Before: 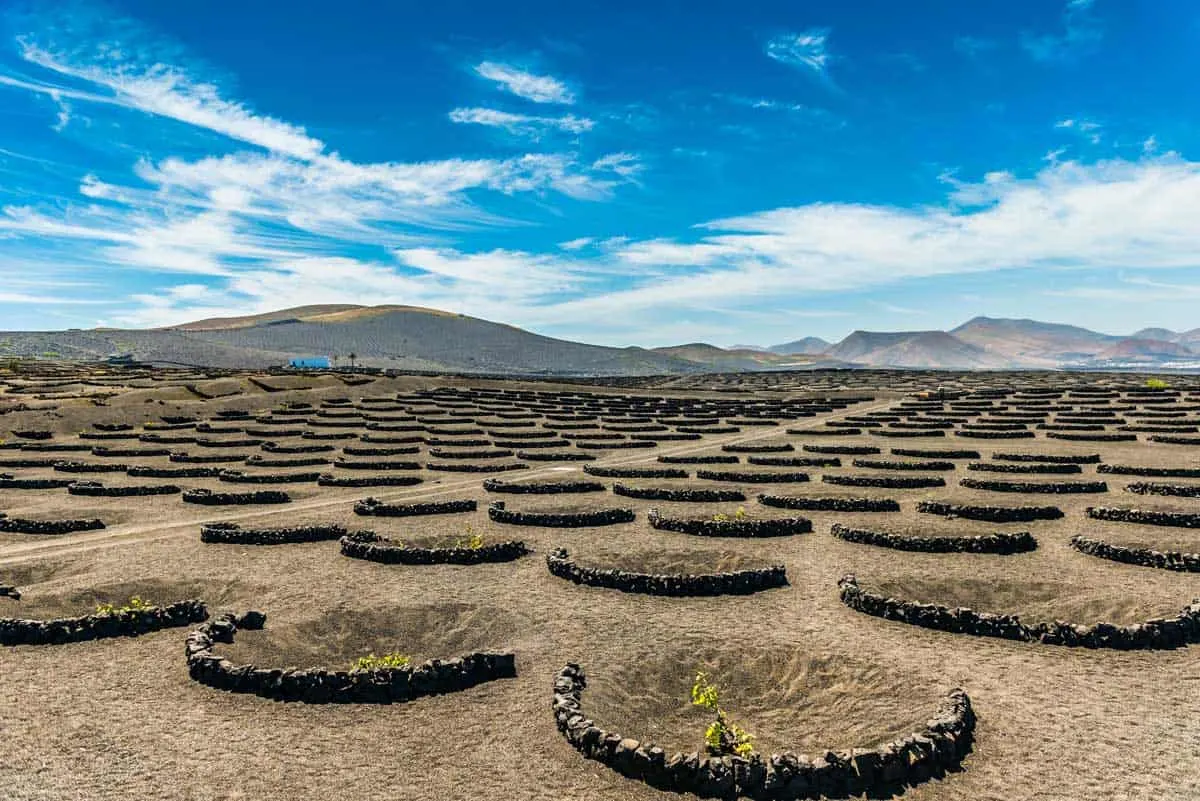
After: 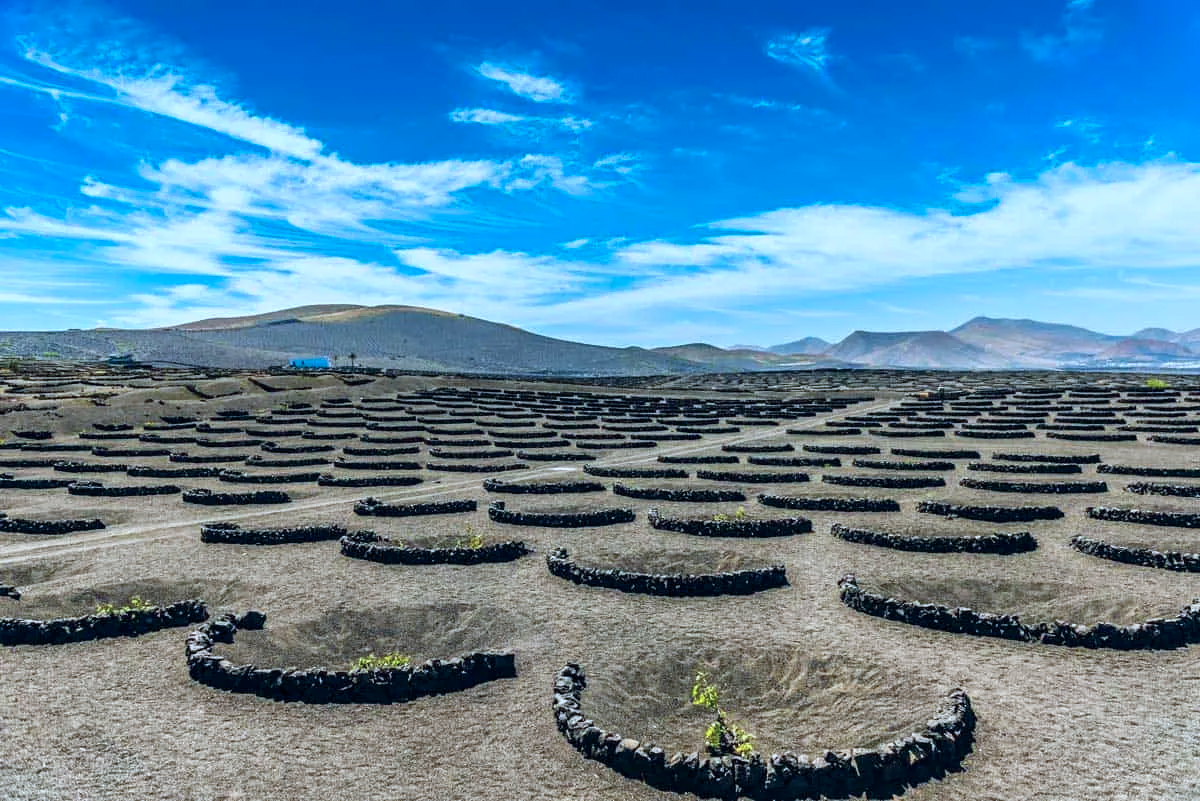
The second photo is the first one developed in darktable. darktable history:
color calibration: x 0.396, y 0.386, temperature 3669 K
color balance rgb: shadows lift › hue 87.51°, highlights gain › chroma 1.62%, highlights gain › hue 55.1°, global offset › chroma 0.06%, global offset › hue 253.66°, linear chroma grading › global chroma 0.5%
